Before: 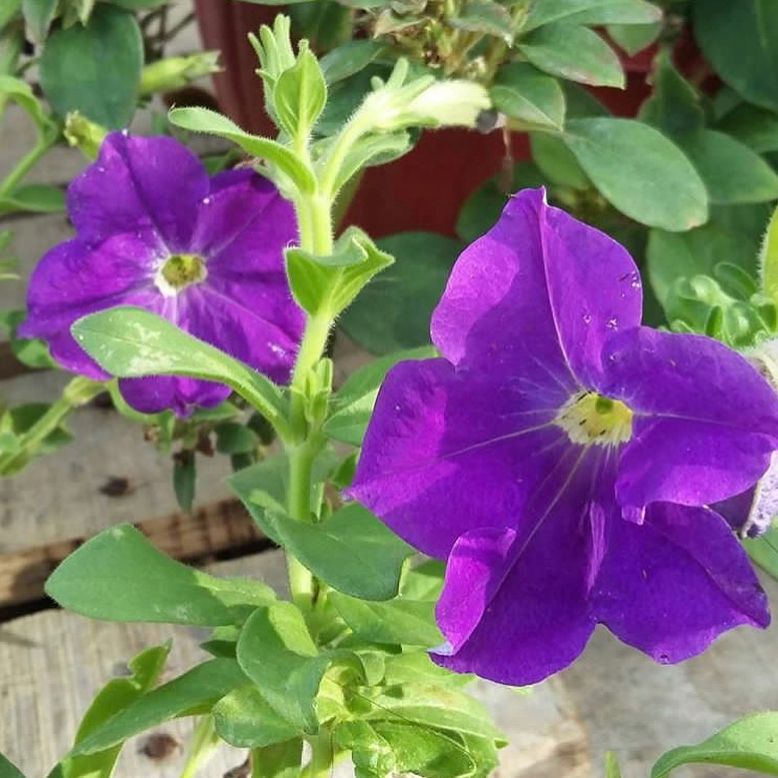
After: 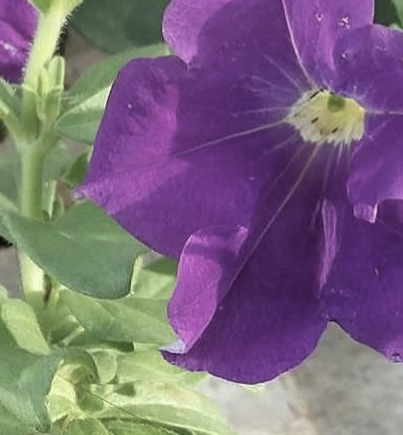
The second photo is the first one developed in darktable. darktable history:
crop: left 34.479%, top 38.822%, right 13.718%, bottom 5.172%
color correction: saturation 0.57
